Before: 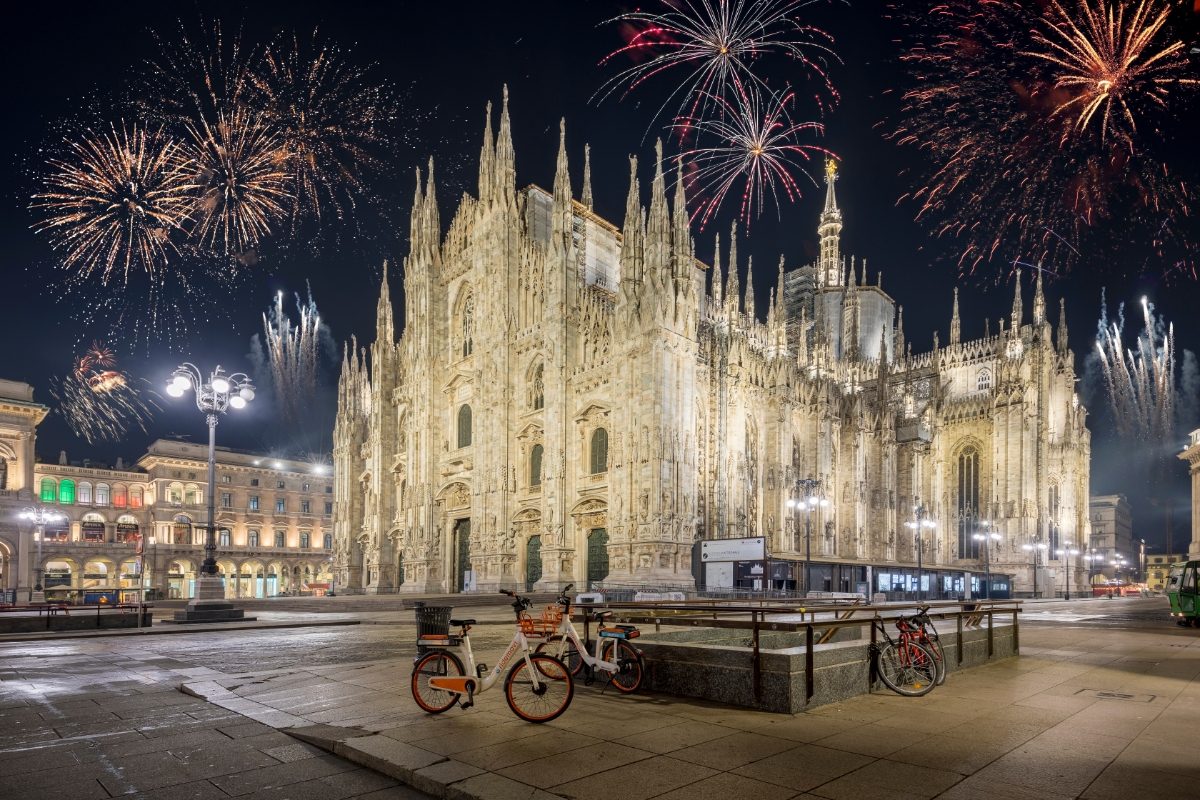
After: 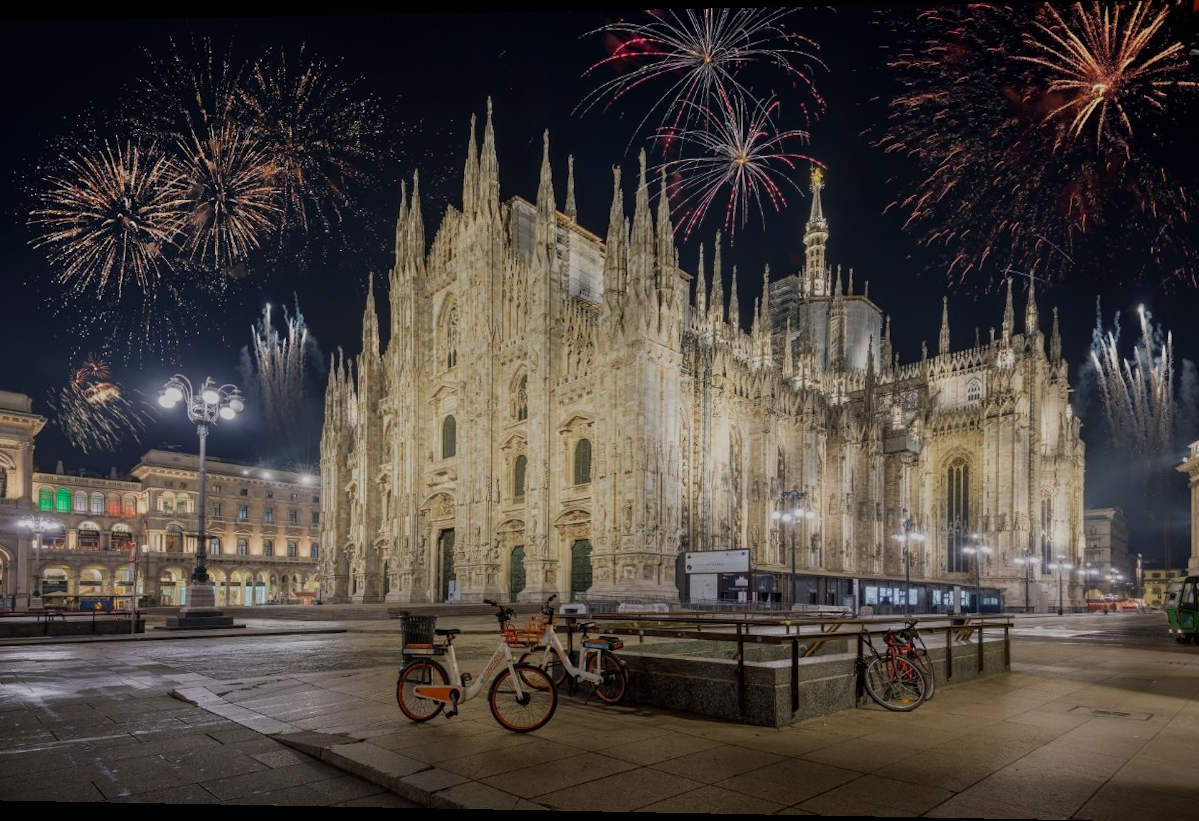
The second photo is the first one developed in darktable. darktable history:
rotate and perspective: lens shift (horizontal) -0.055, automatic cropping off
rgb levels: preserve colors max RGB
exposure: black level correction 0, exposure -0.721 EV, compensate highlight preservation false
